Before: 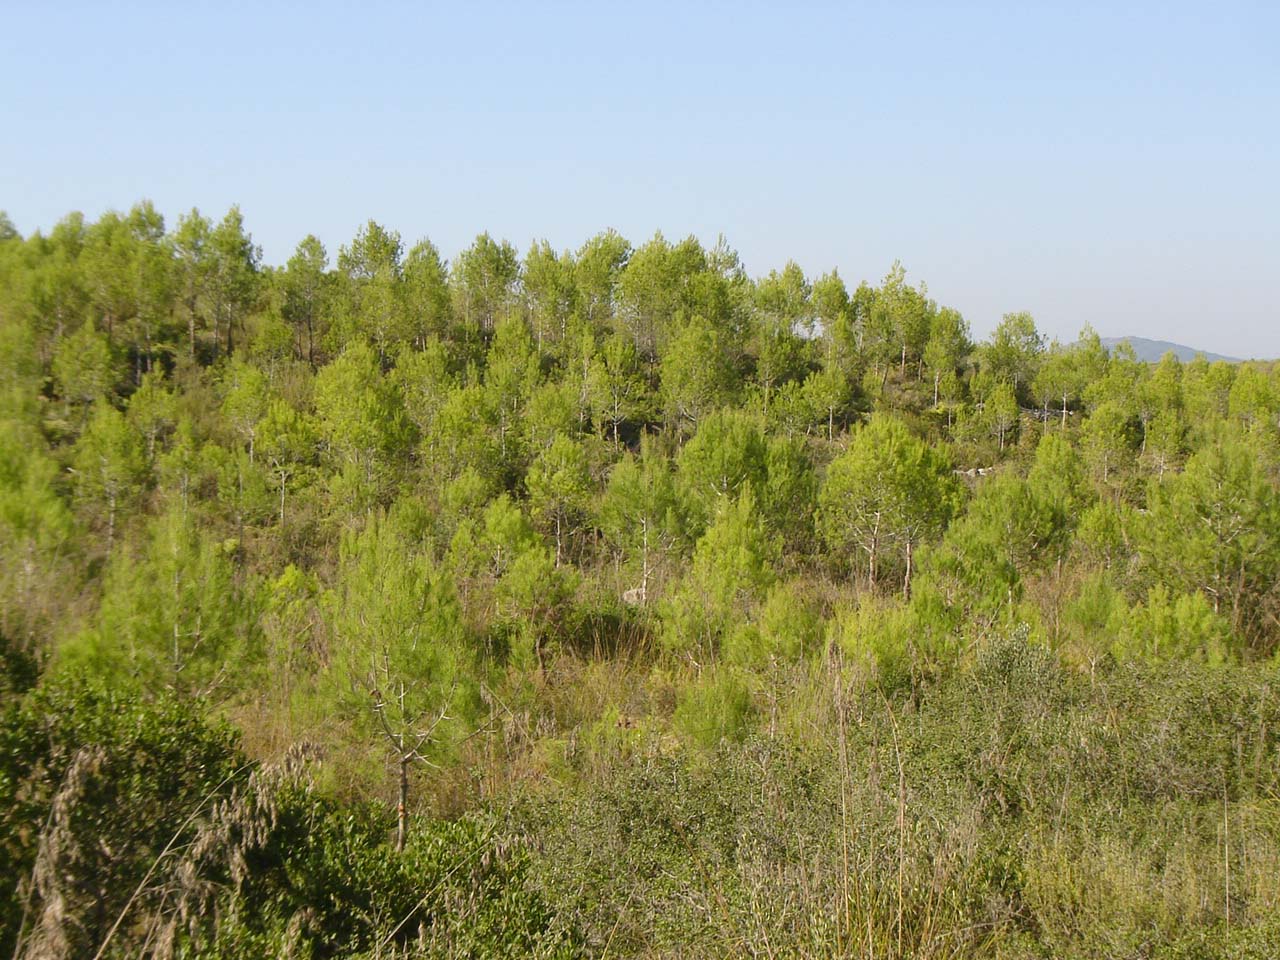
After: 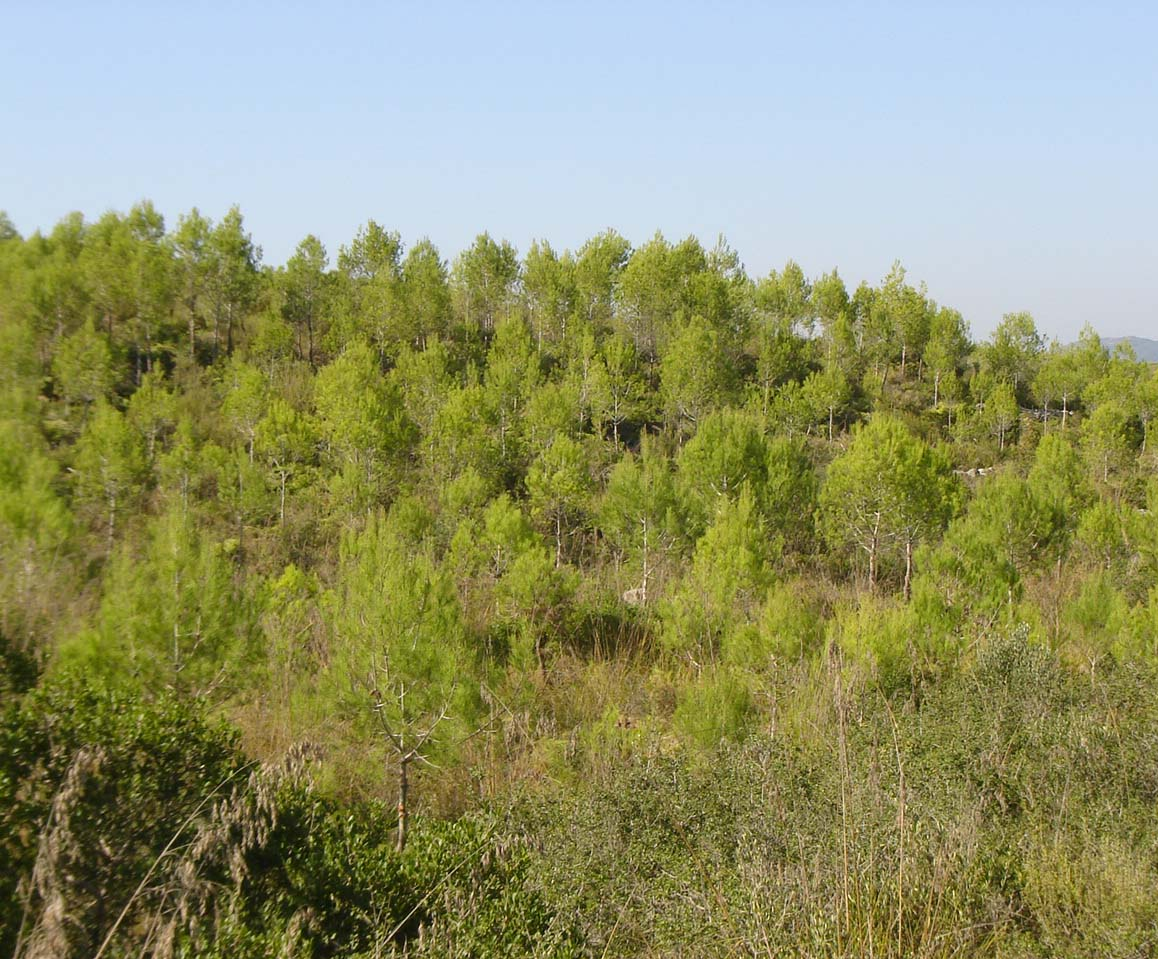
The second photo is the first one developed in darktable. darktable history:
crop: right 9.48%, bottom 0.032%
